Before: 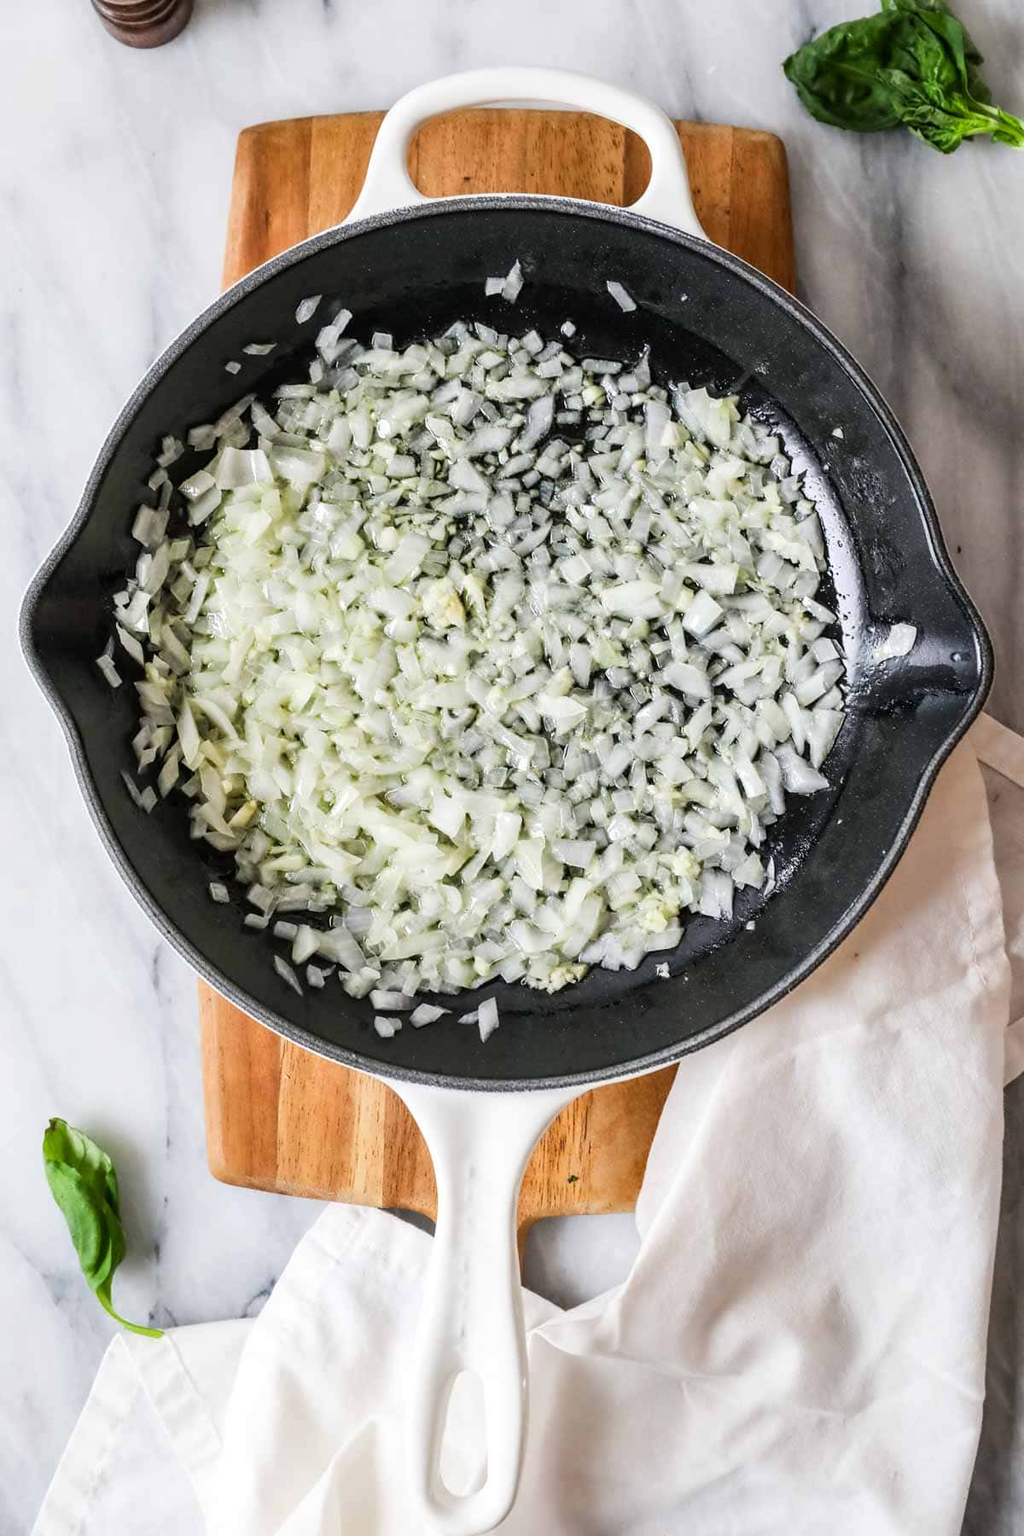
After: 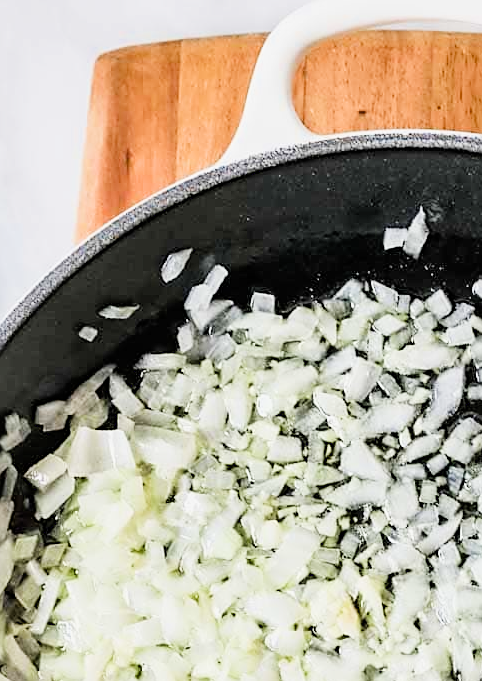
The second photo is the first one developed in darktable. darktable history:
exposure: exposure 1.154 EV, compensate highlight preservation false
sharpen: on, module defaults
crop: left 15.496%, top 5.435%, right 44.304%, bottom 56.685%
filmic rgb: black relative exposure -7.65 EV, white relative exposure 4.56 EV, threshold 3.05 EV, hardness 3.61, contrast 1.05, enable highlight reconstruction true
